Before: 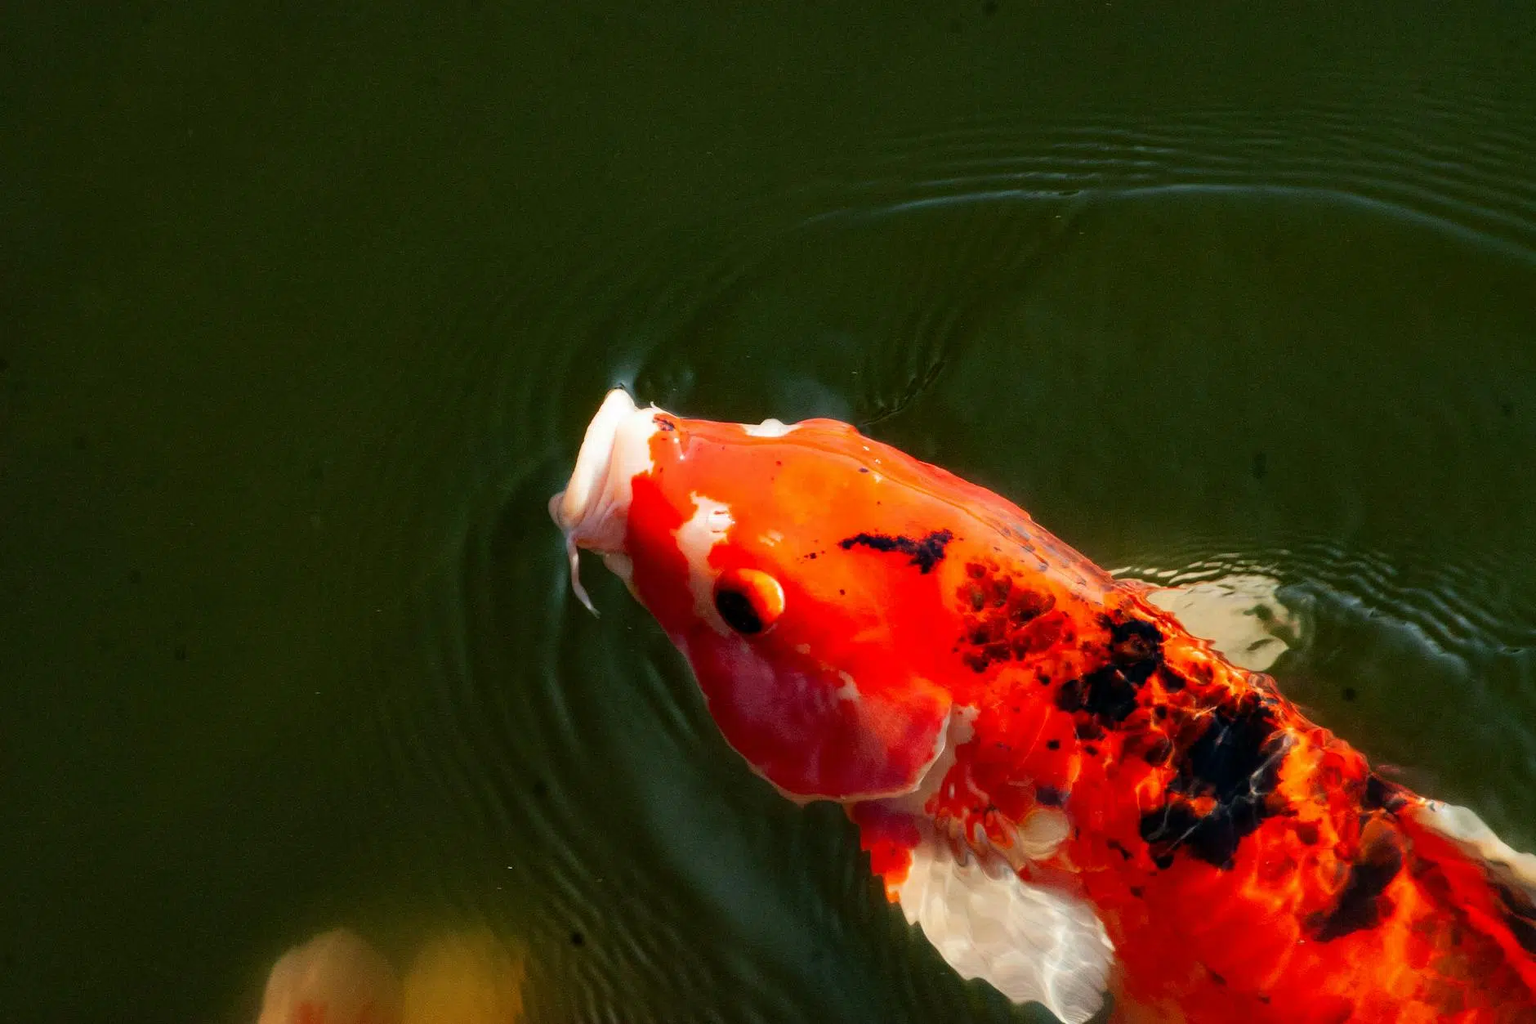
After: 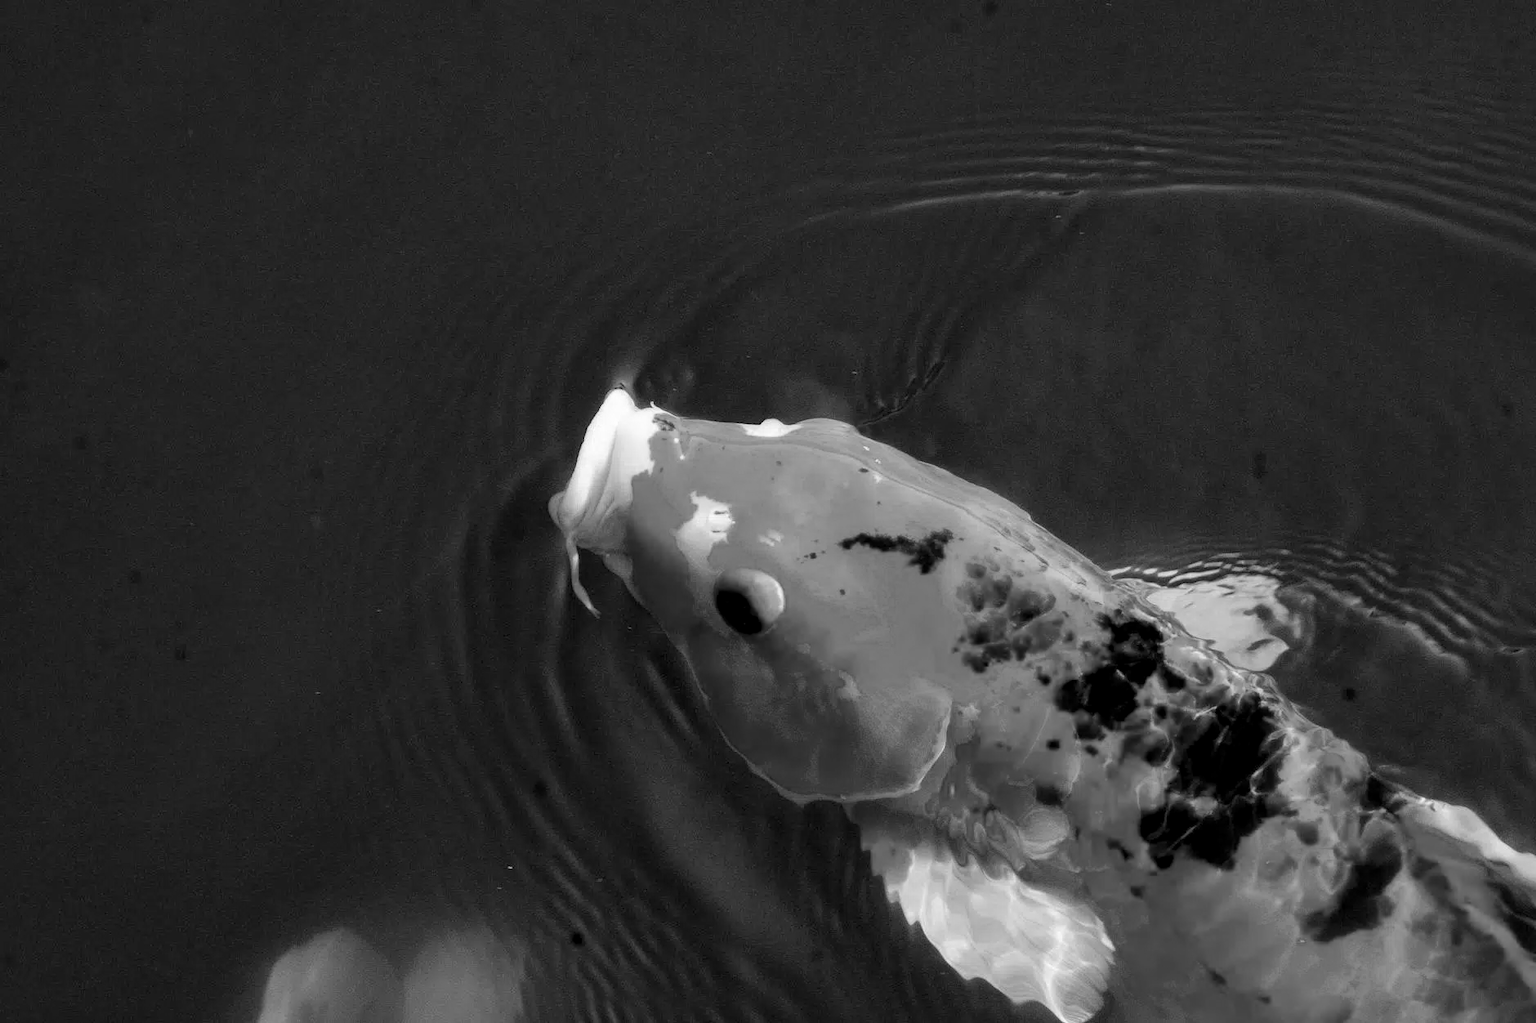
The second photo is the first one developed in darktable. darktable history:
color calibration: output R [1.063, -0.012, -0.003, 0], output B [-0.079, 0.047, 1, 0], illuminant custom, x 0.389, y 0.387, temperature 3838.64 K
monochrome: a -6.99, b 35.61, size 1.4
local contrast: mode bilateral grid, contrast 20, coarseness 50, detail 132%, midtone range 0.2
